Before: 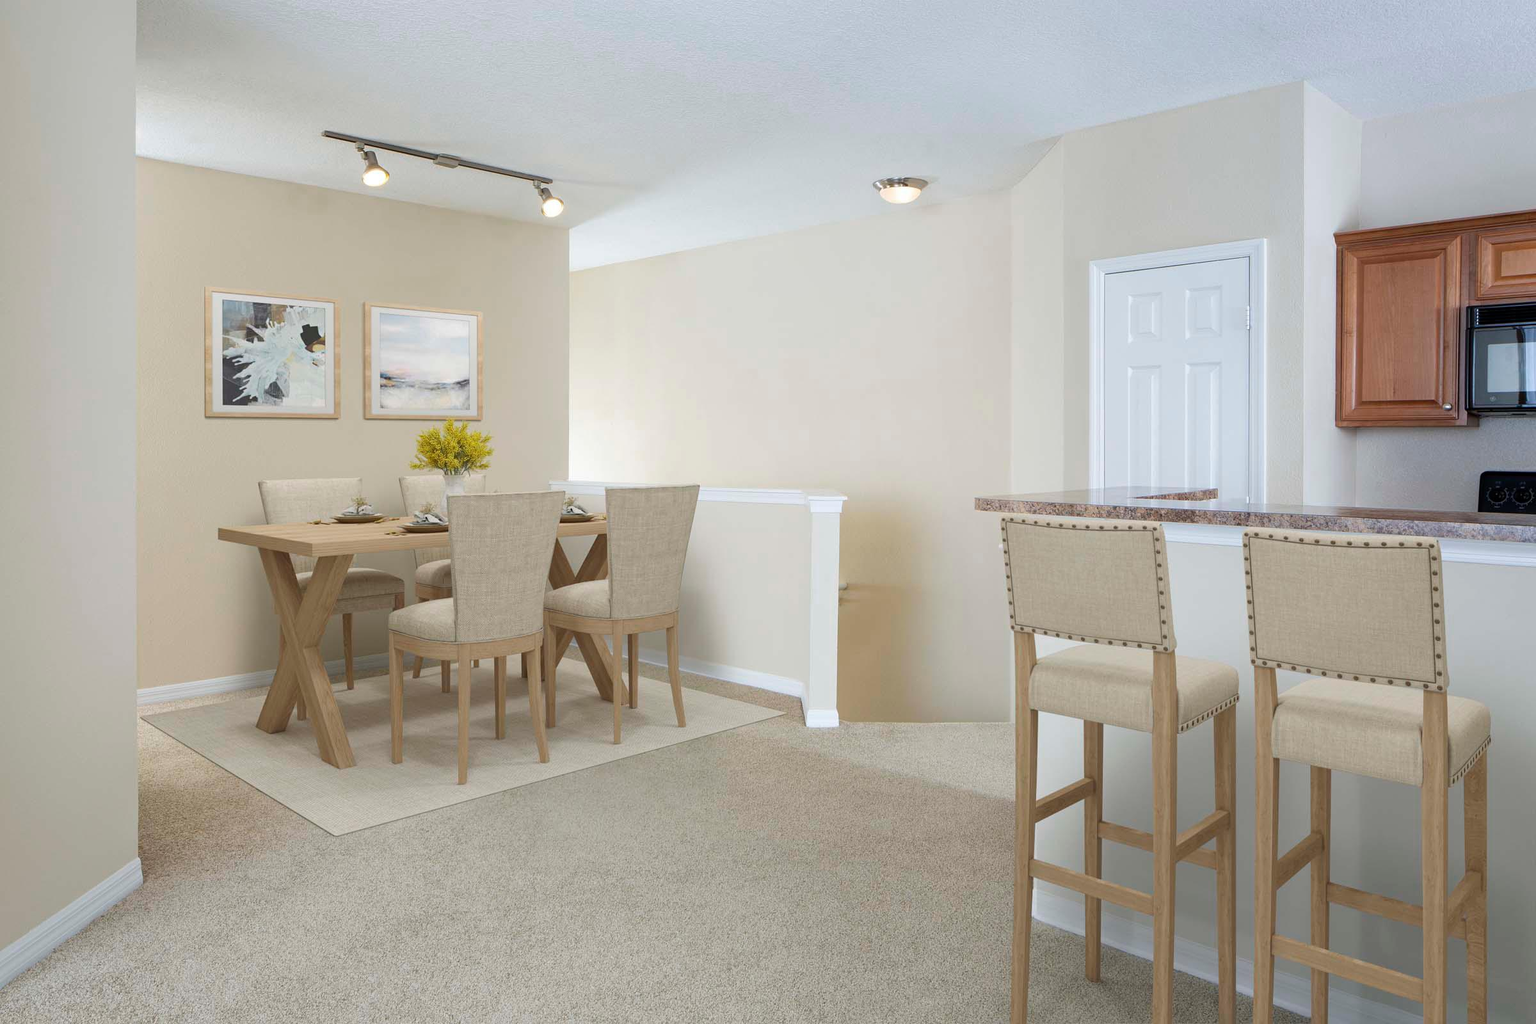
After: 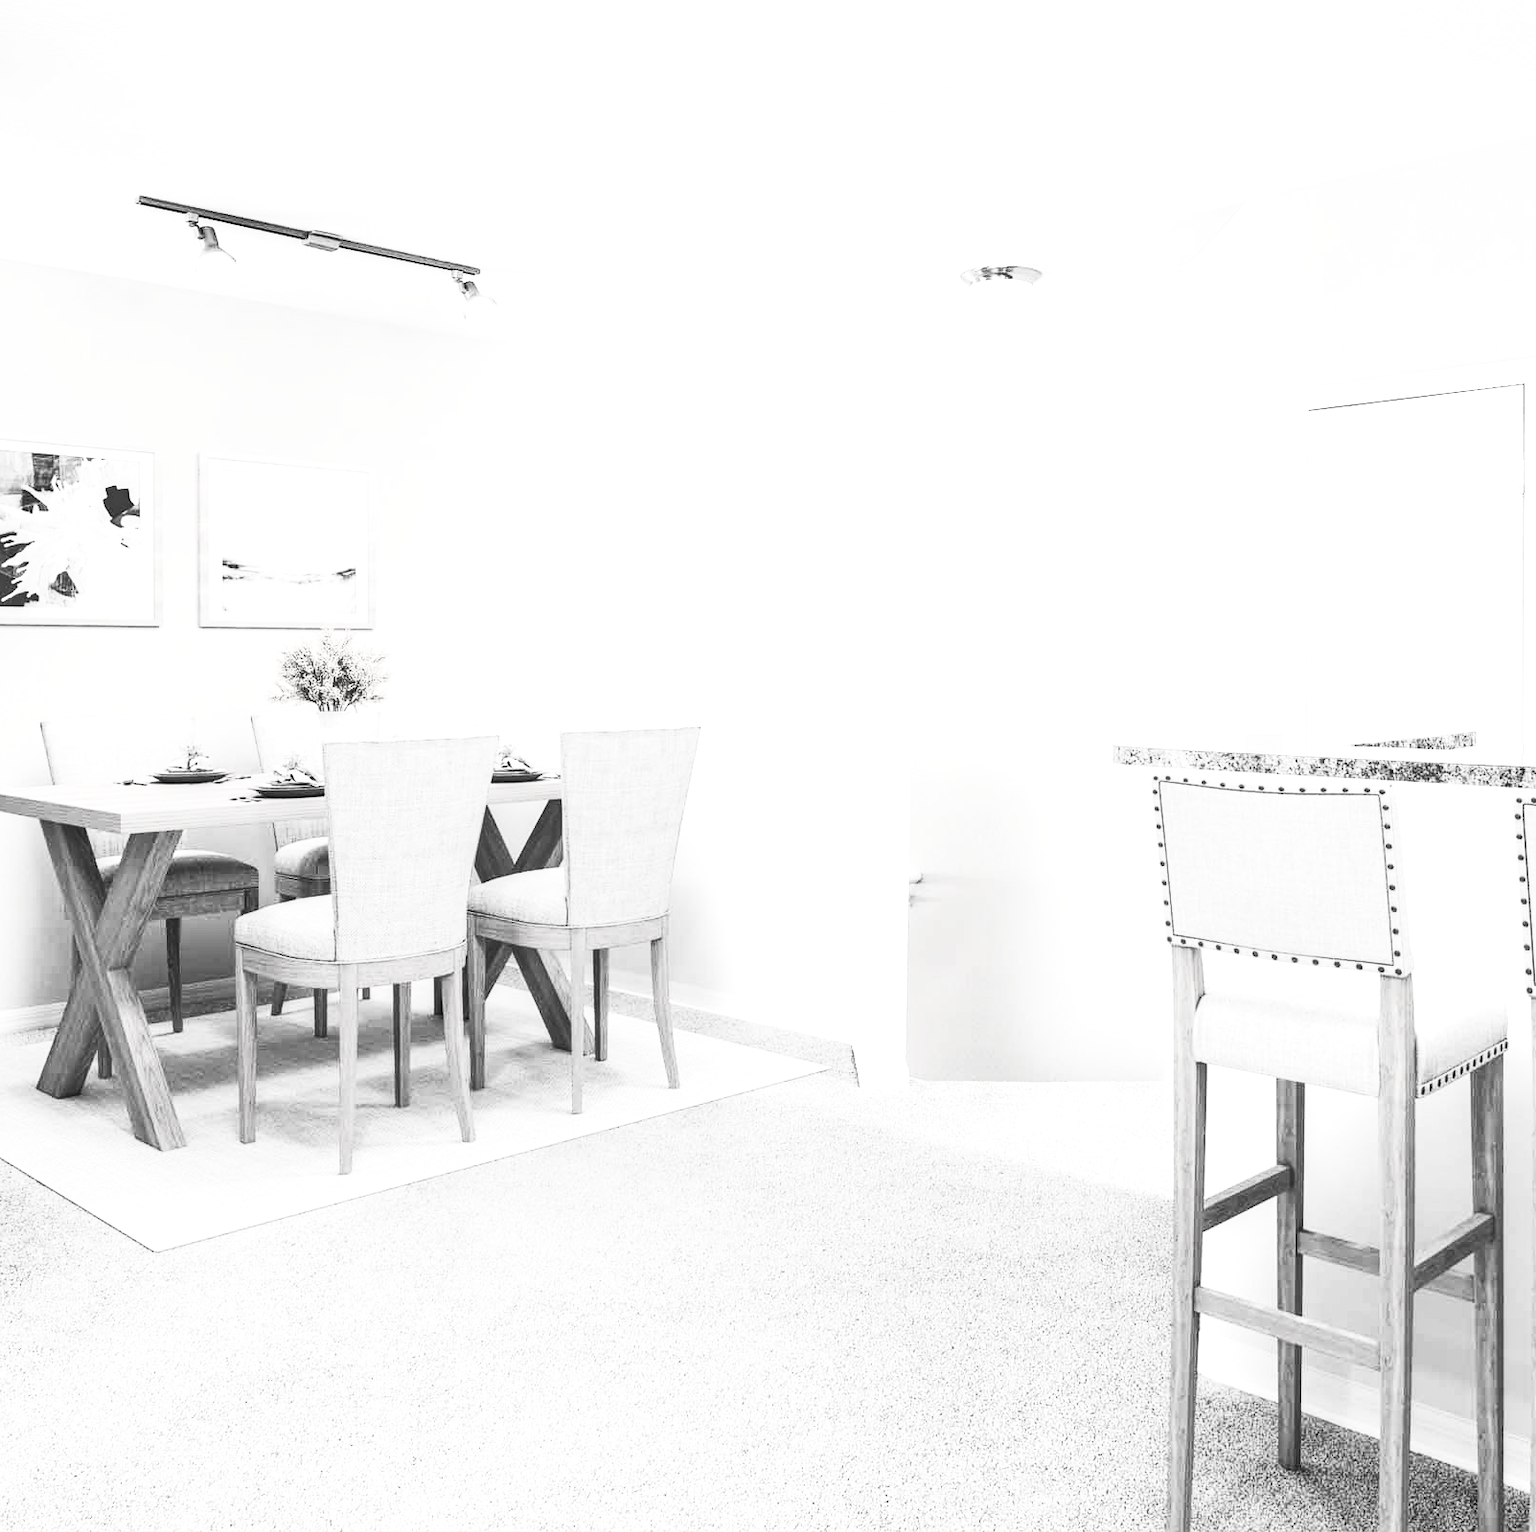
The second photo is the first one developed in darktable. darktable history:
crop and rotate: left 15.119%, right 18.084%
tone equalizer: -8 EV -1.11 EV, -7 EV -0.996 EV, -6 EV -0.885 EV, -5 EV -0.558 EV, -3 EV 0.552 EV, -2 EV 0.886 EV, -1 EV 1.01 EV, +0 EV 1.07 EV, edges refinement/feathering 500, mask exposure compensation -1.57 EV, preserve details no
contrast brightness saturation: contrast 0.531, brightness 0.484, saturation -0.983
local contrast: detail 130%
